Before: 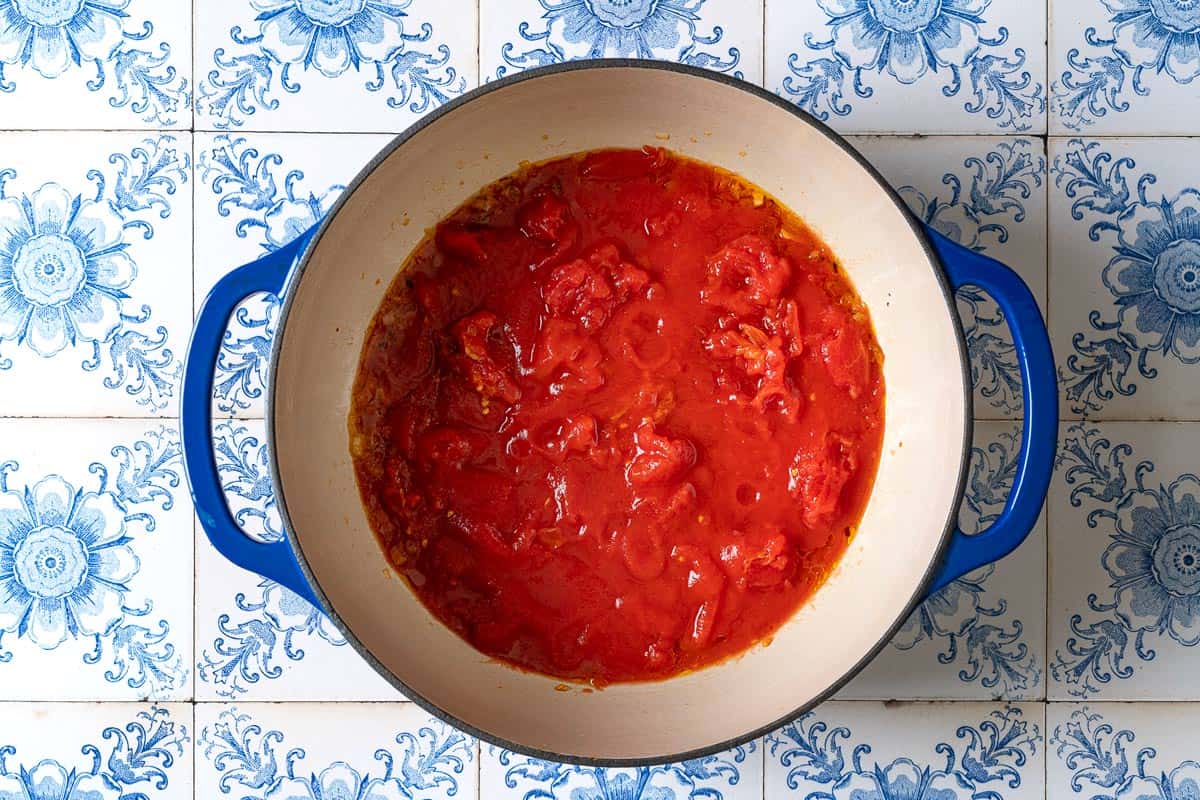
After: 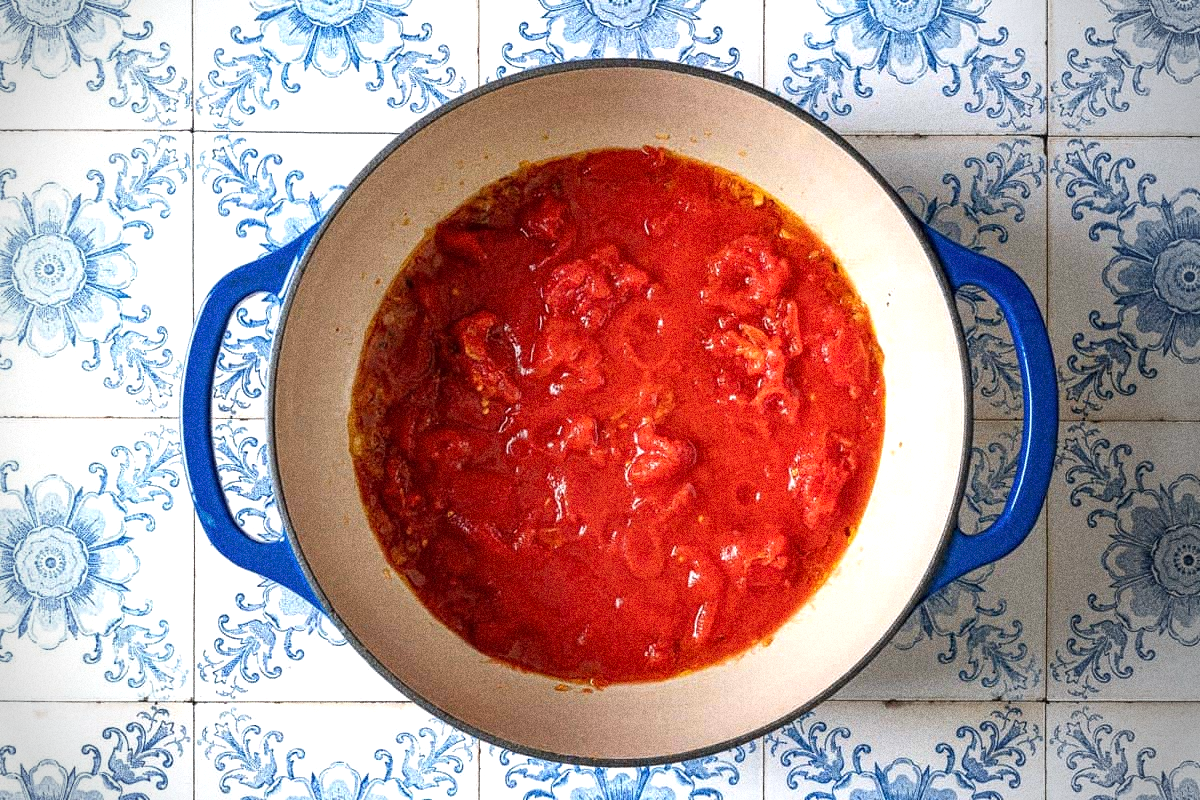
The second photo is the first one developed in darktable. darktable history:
local contrast: highlights 100%, shadows 100%, detail 120%, midtone range 0.2
grain: coarseness 14.49 ISO, strength 48.04%, mid-tones bias 35%
exposure: exposure 0.375 EV, compensate highlight preservation false
white balance: emerald 1
vignetting: fall-off radius 31.48%, brightness -0.472
